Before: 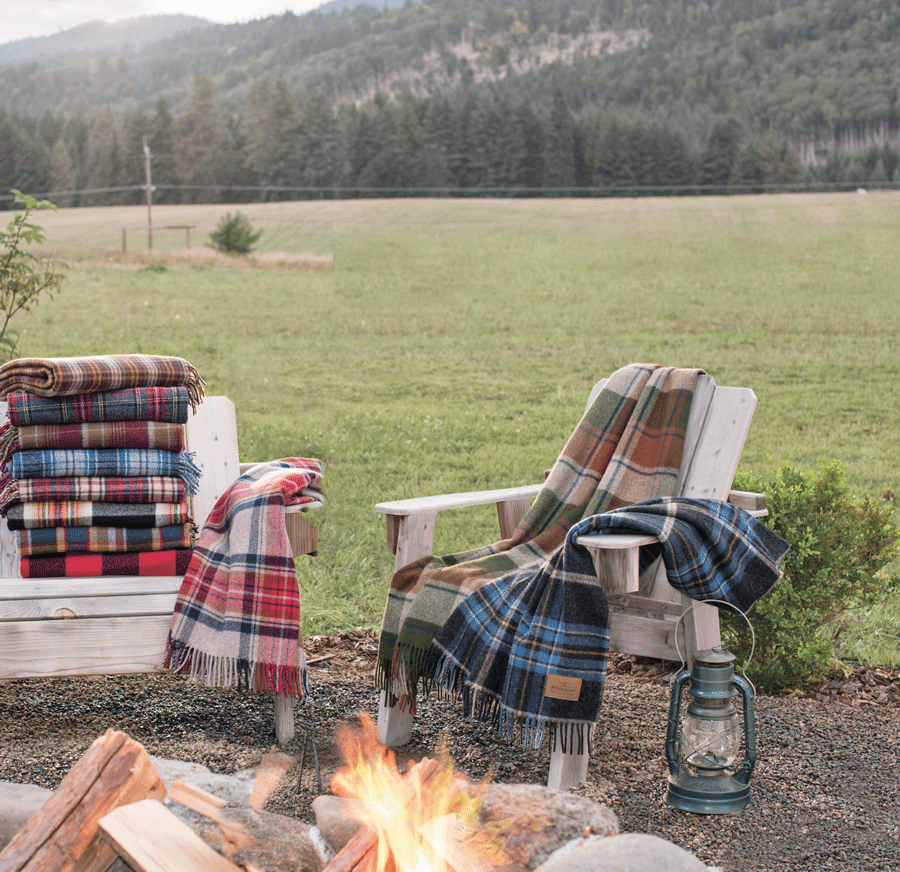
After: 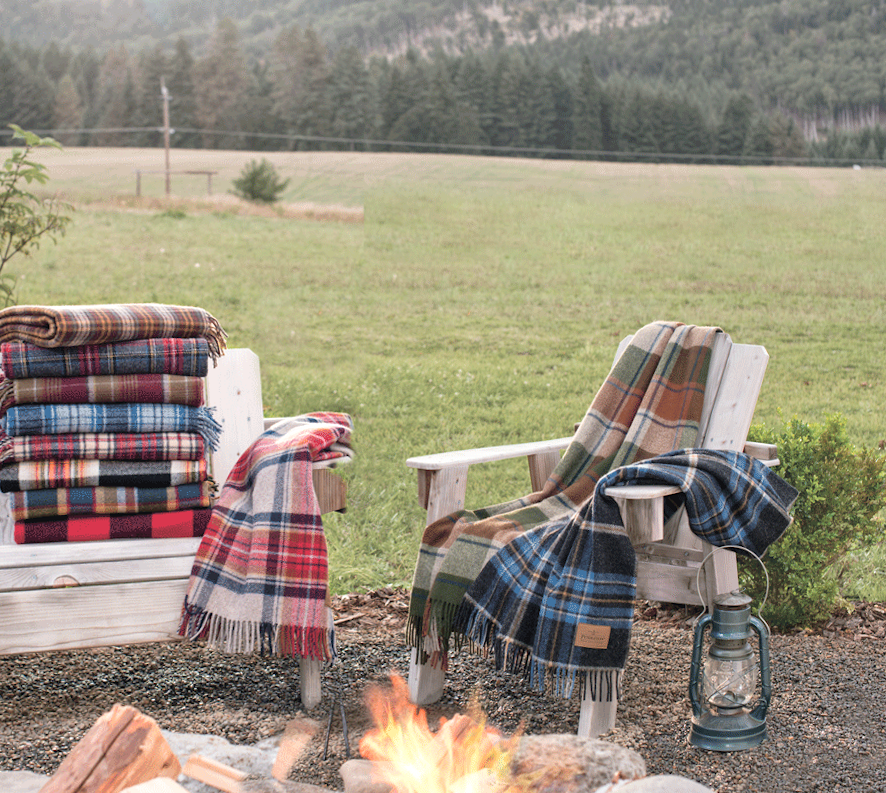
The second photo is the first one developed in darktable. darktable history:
exposure: exposure 0.2 EV, compensate highlight preservation false
rotate and perspective: rotation -0.013°, lens shift (vertical) -0.027, lens shift (horizontal) 0.178, crop left 0.016, crop right 0.989, crop top 0.082, crop bottom 0.918
